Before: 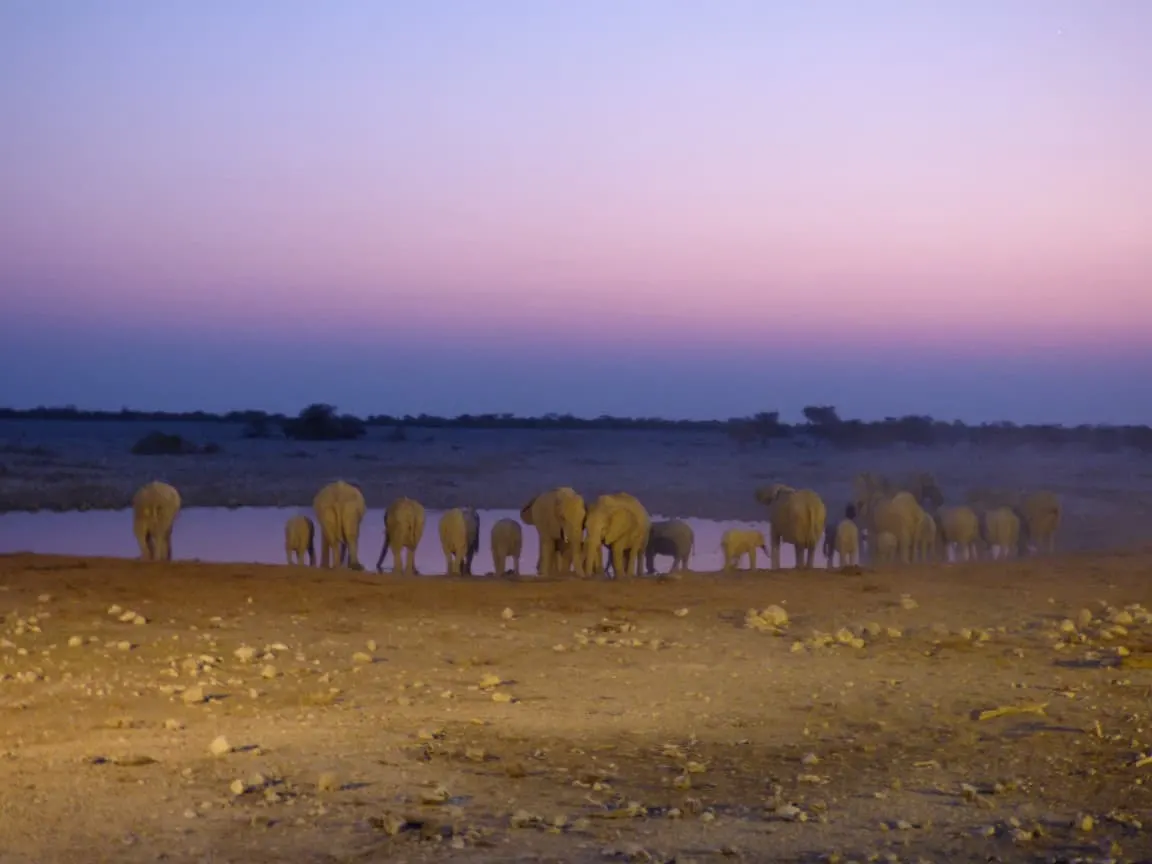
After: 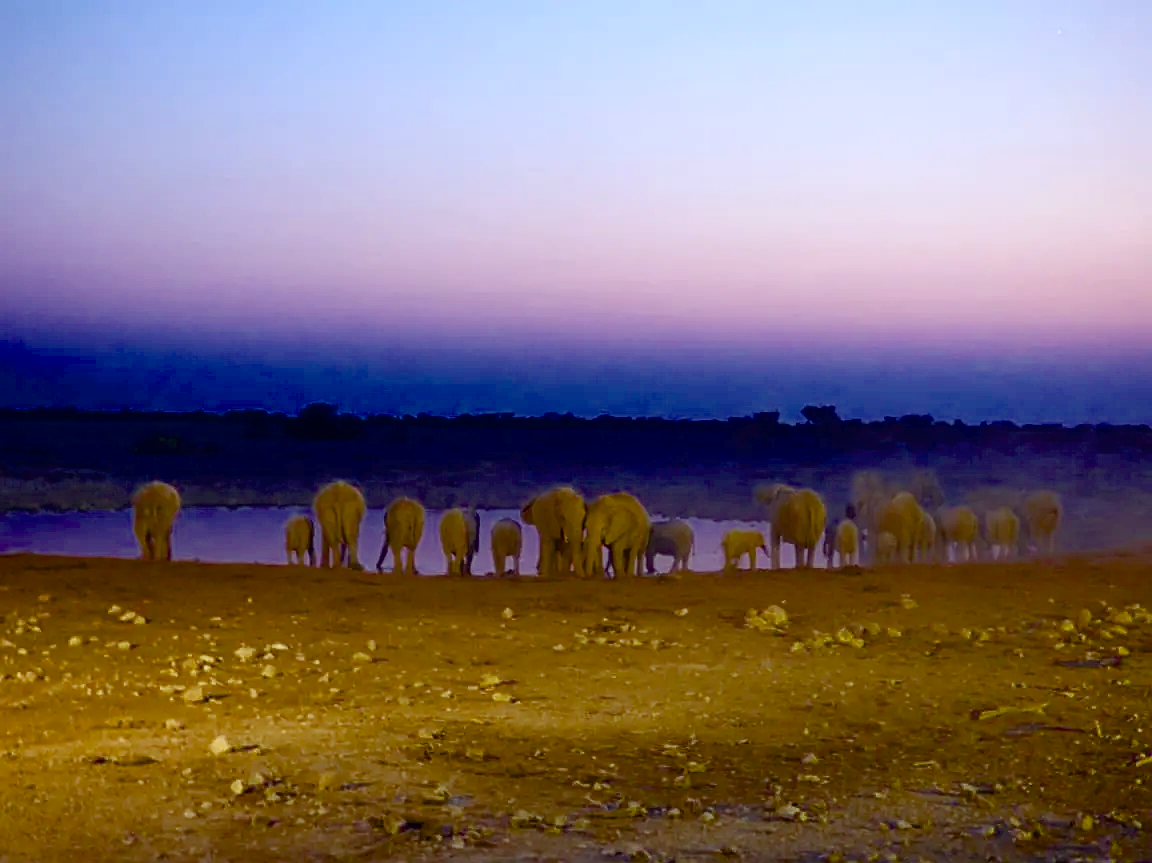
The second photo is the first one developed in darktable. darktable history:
crop: bottom 0.073%
sharpen: on, module defaults
color balance rgb: highlights gain › luminance 19.915%, highlights gain › chroma 2.725%, highlights gain › hue 173.19°, perceptual saturation grading › global saturation 20%, perceptual saturation grading › highlights -25.141%, perceptual saturation grading › shadows 50.362%, global vibrance 16.115%, saturation formula JzAzBz (2021)
